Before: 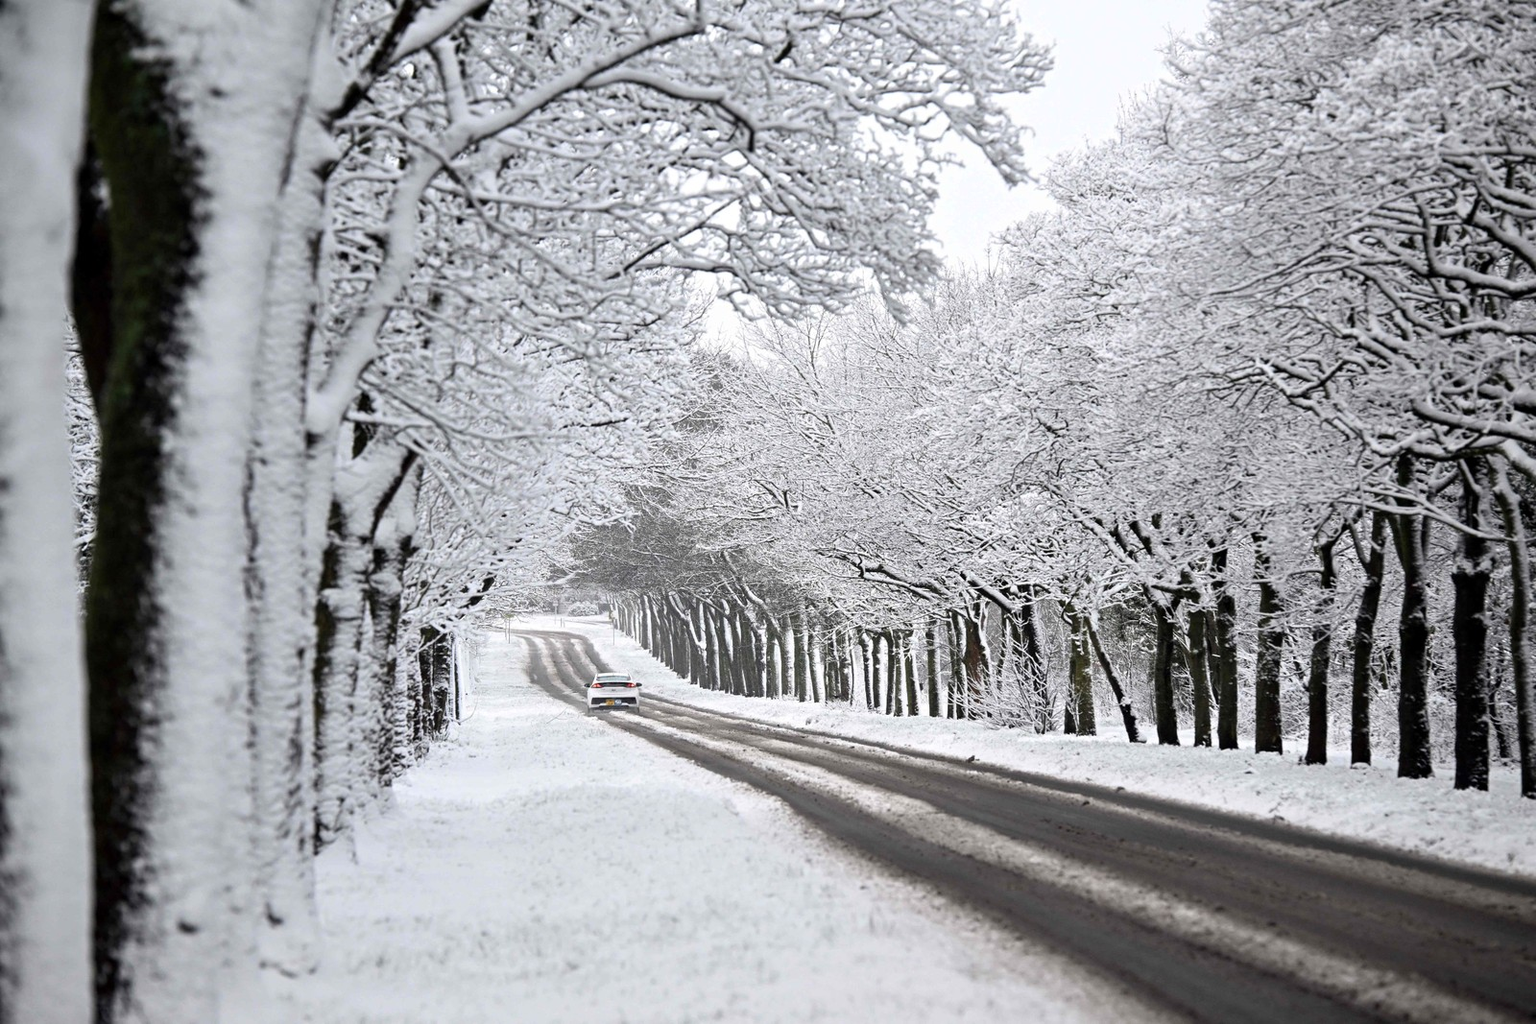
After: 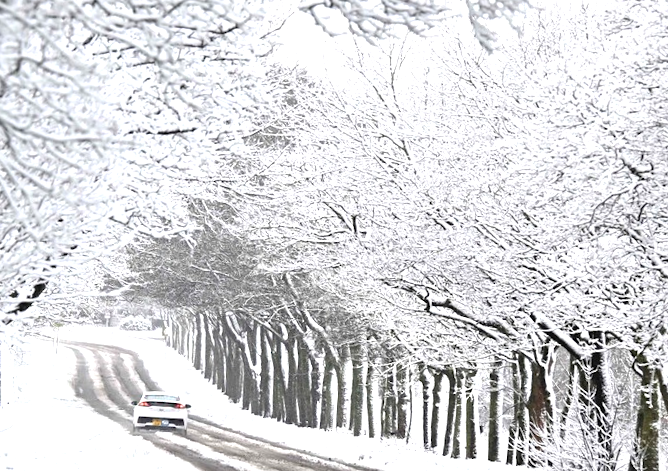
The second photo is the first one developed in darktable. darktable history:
rotate and perspective: rotation 4.1°, automatic cropping off
exposure: black level correction 0, exposure 0.7 EV, compensate exposure bias true, compensate highlight preservation false
crop: left 30%, top 30%, right 30%, bottom 30%
contrast brightness saturation: saturation -0.05
